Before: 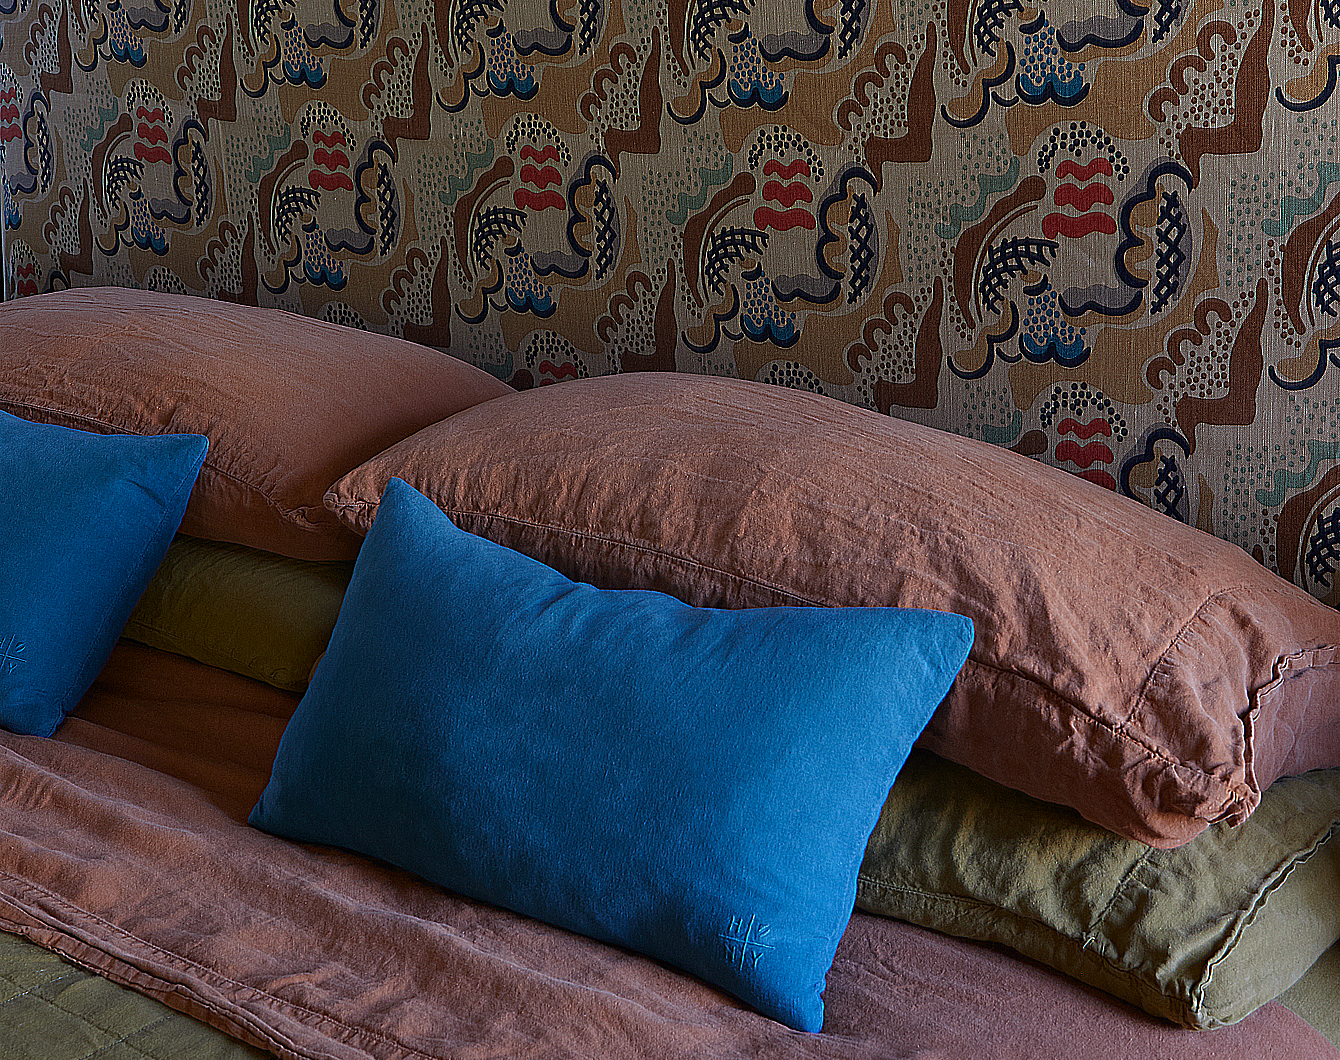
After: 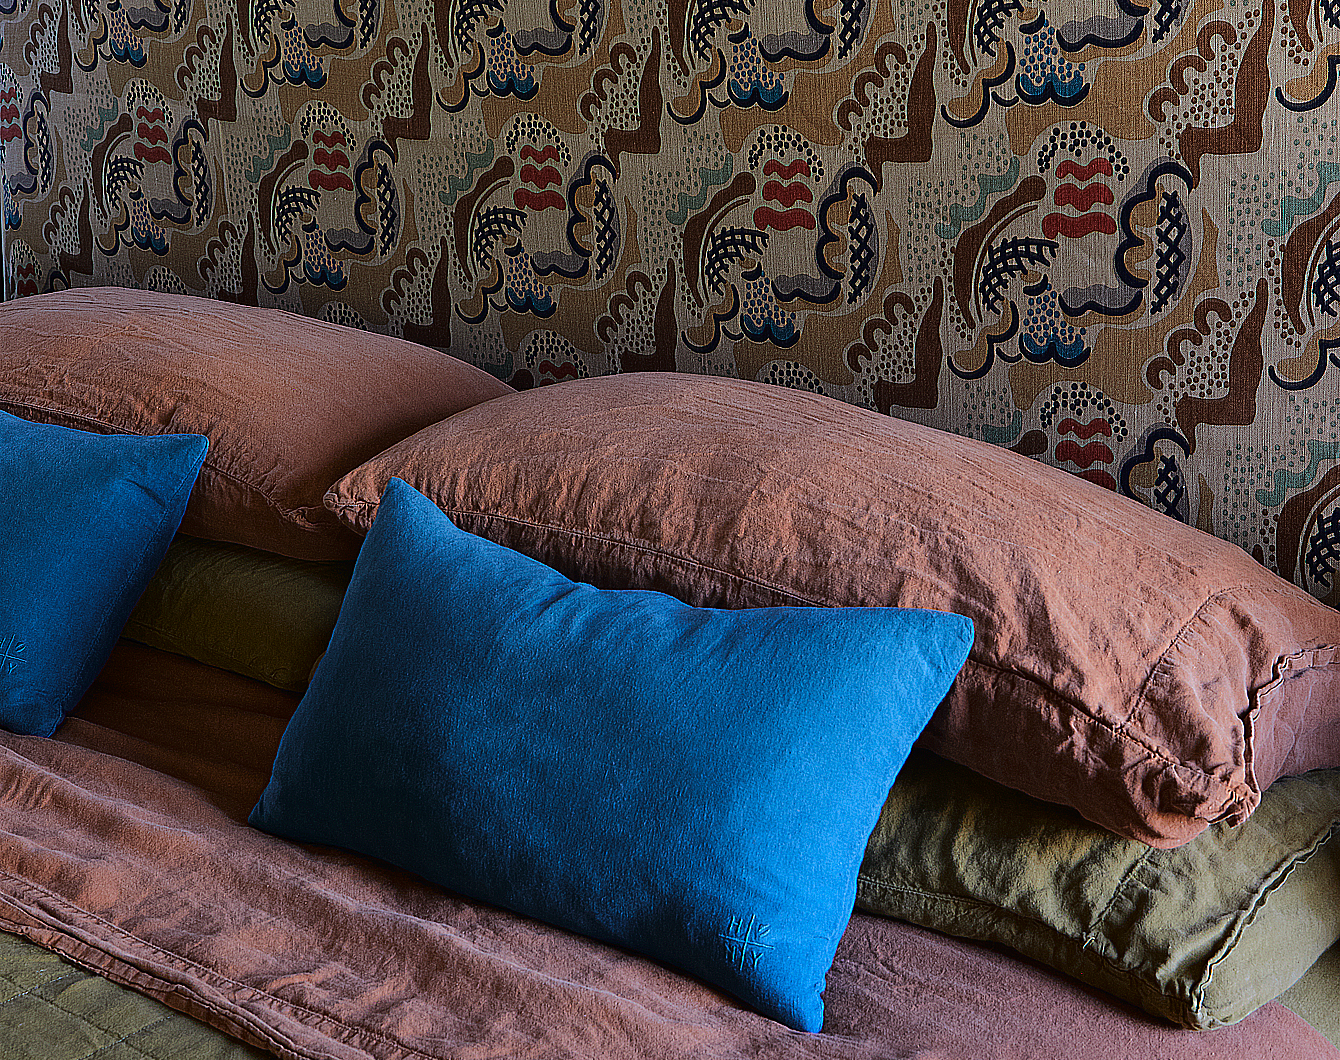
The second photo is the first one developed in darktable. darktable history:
tone curve: curves: ch0 [(0, 0) (0.003, 0.012) (0.011, 0.014) (0.025, 0.019) (0.044, 0.028) (0.069, 0.039) (0.1, 0.056) (0.136, 0.093) (0.177, 0.147) (0.224, 0.214) (0.277, 0.29) (0.335, 0.381) (0.399, 0.476) (0.468, 0.557) (0.543, 0.635) (0.623, 0.697) (0.709, 0.764) (0.801, 0.831) (0.898, 0.917) (1, 1)], color space Lab, linked channels, preserve colors none
